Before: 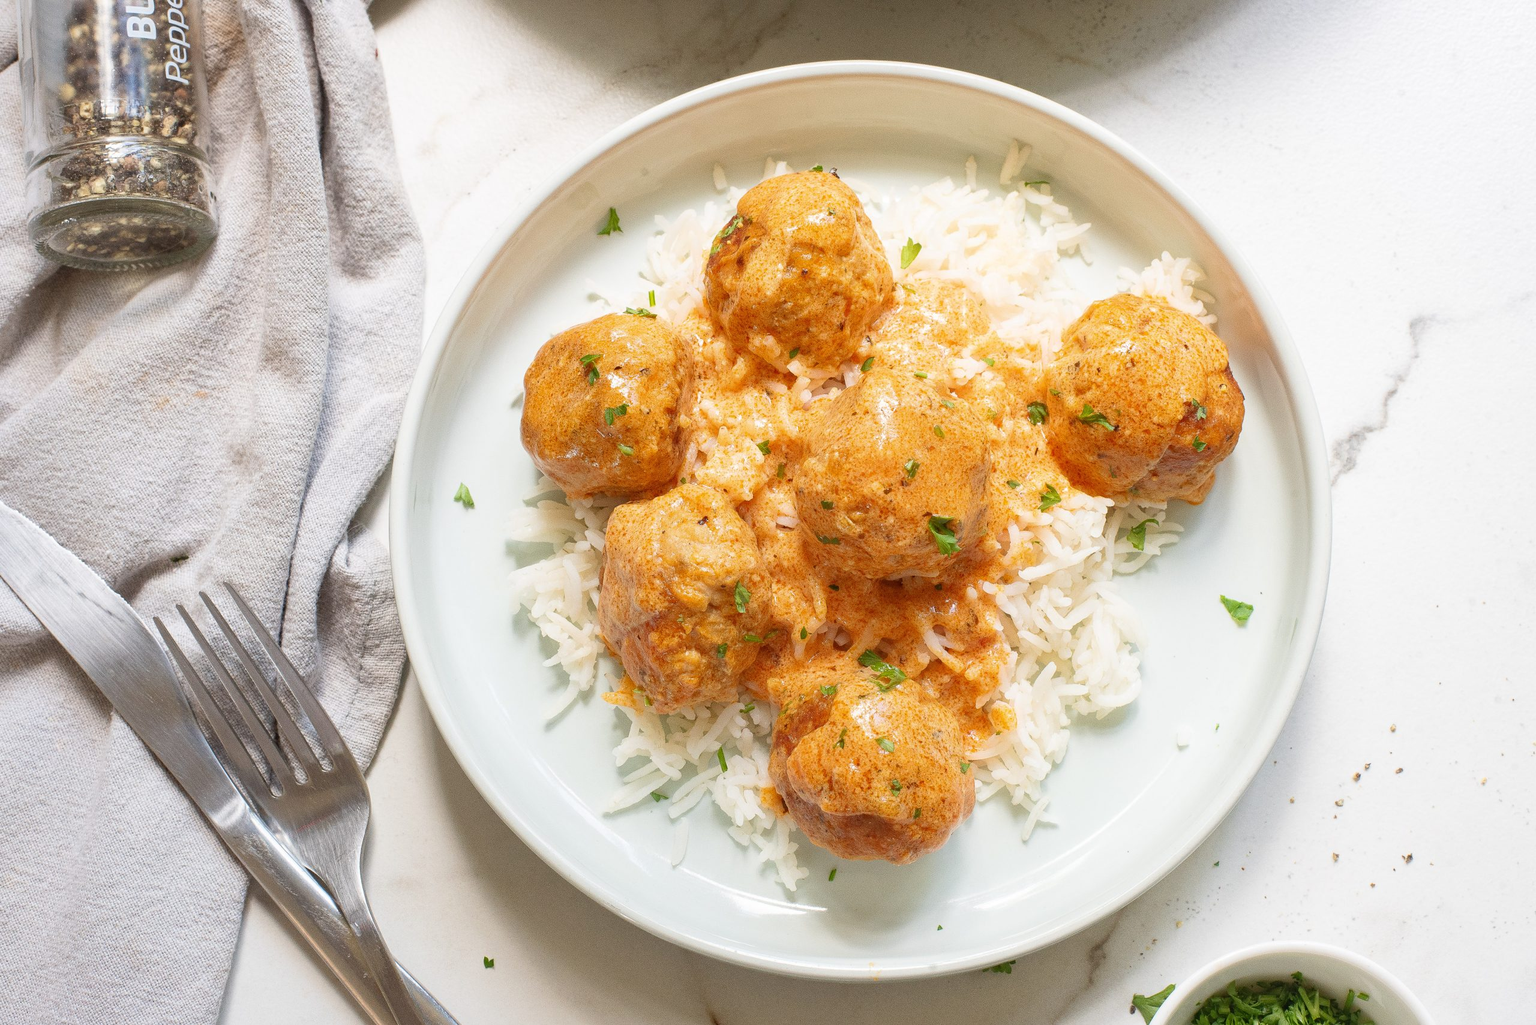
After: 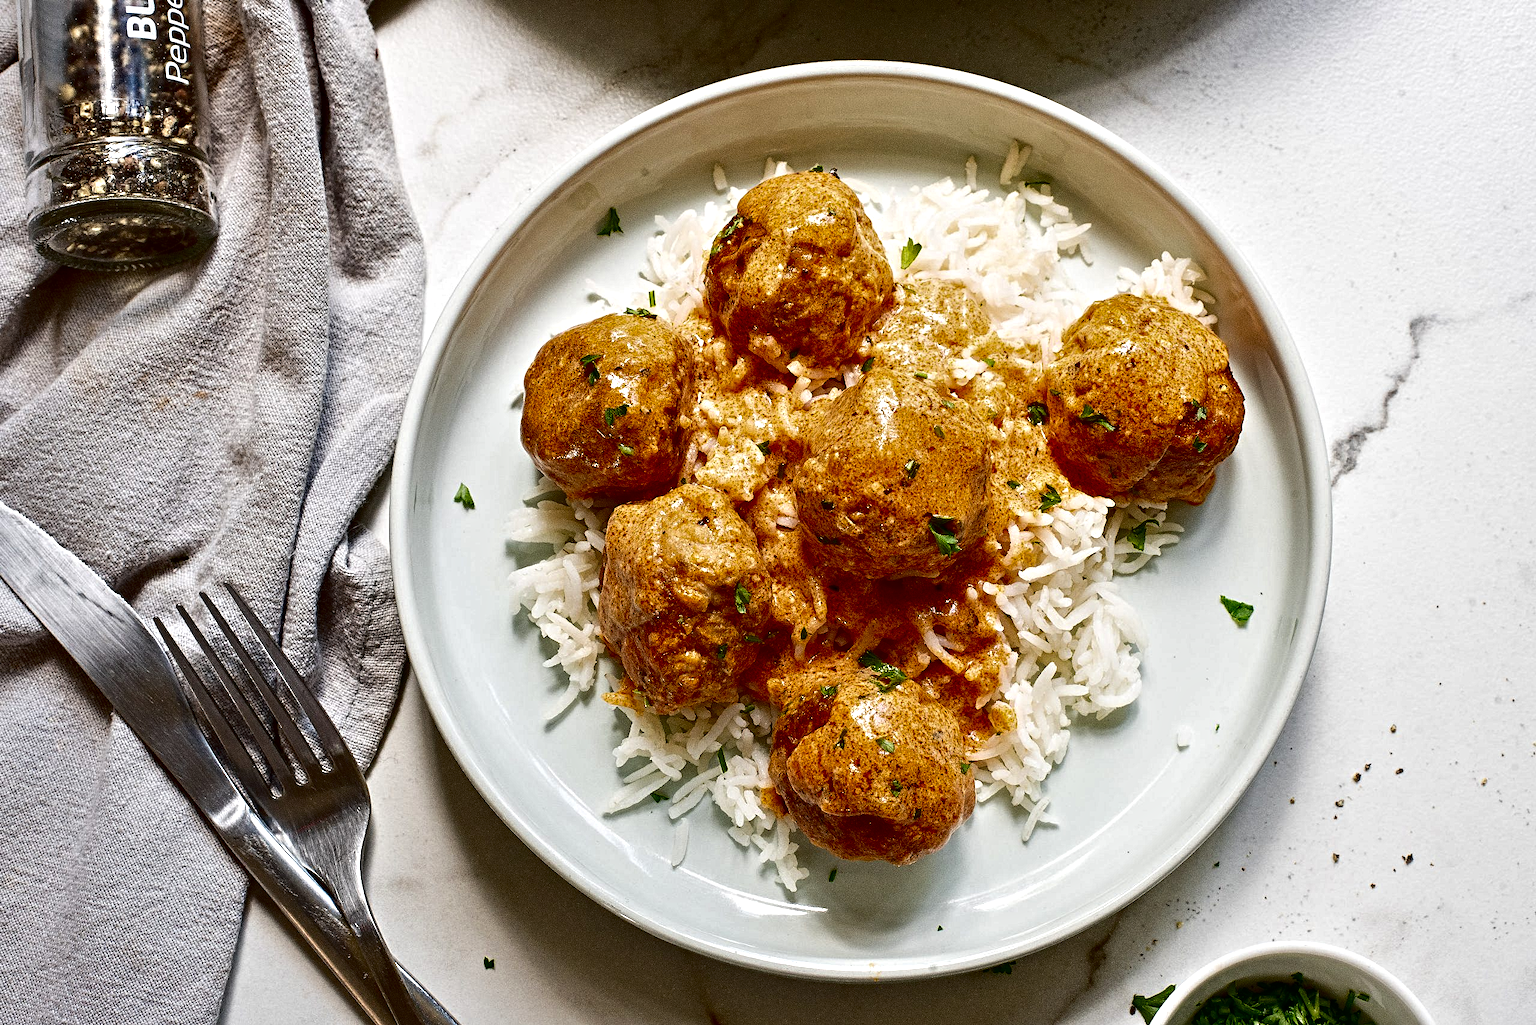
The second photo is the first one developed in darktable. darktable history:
contrast equalizer: y [[0.5, 0.542, 0.583, 0.625, 0.667, 0.708], [0.5 ×6], [0.5 ×6], [0 ×6], [0 ×6]]
tone equalizer: on, module defaults
contrast brightness saturation: contrast 0.089, brightness -0.58, saturation 0.169
